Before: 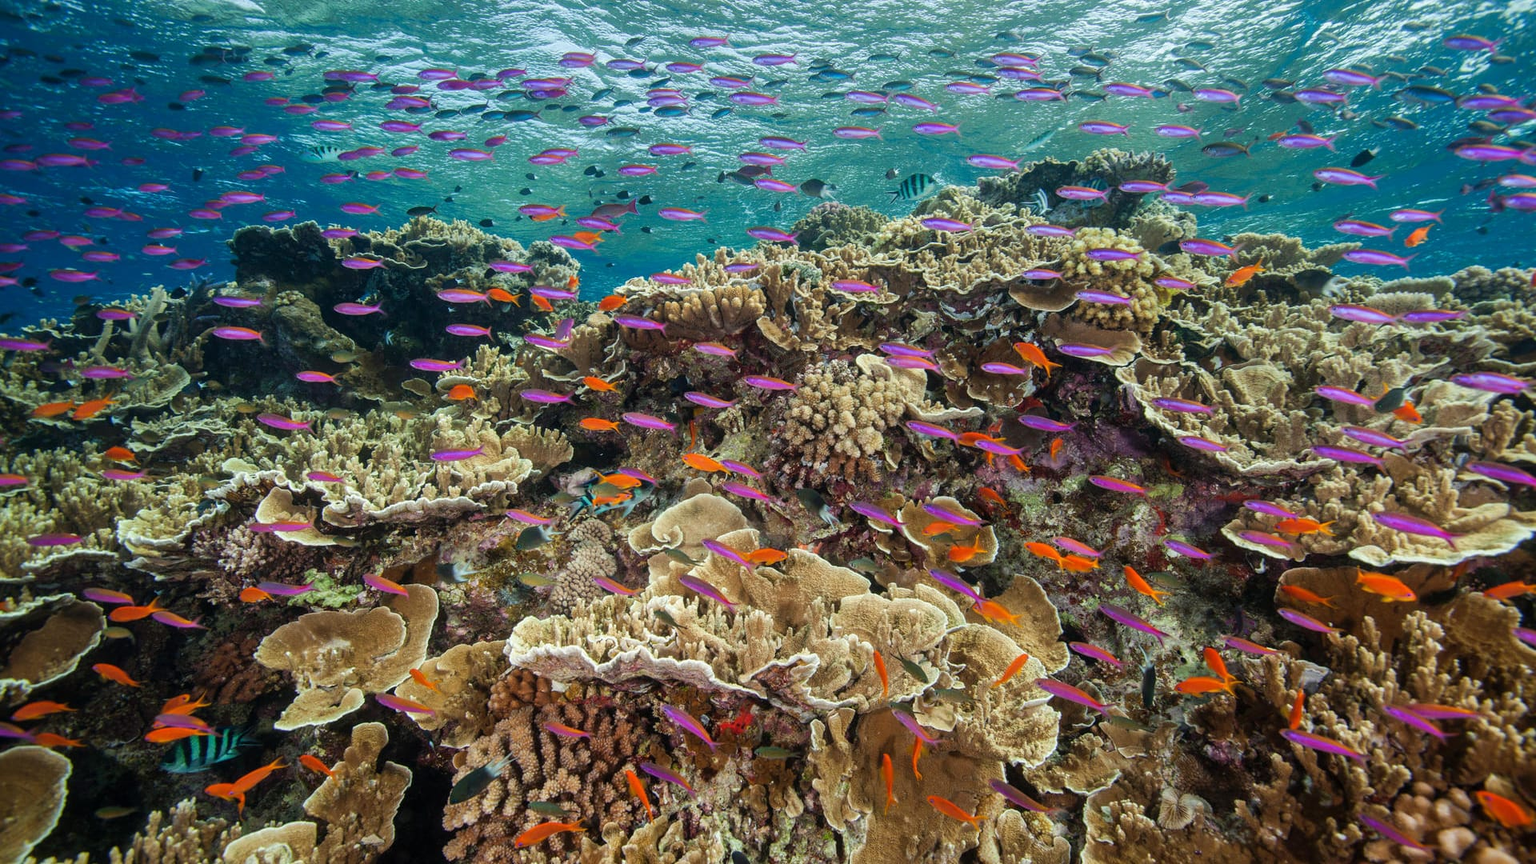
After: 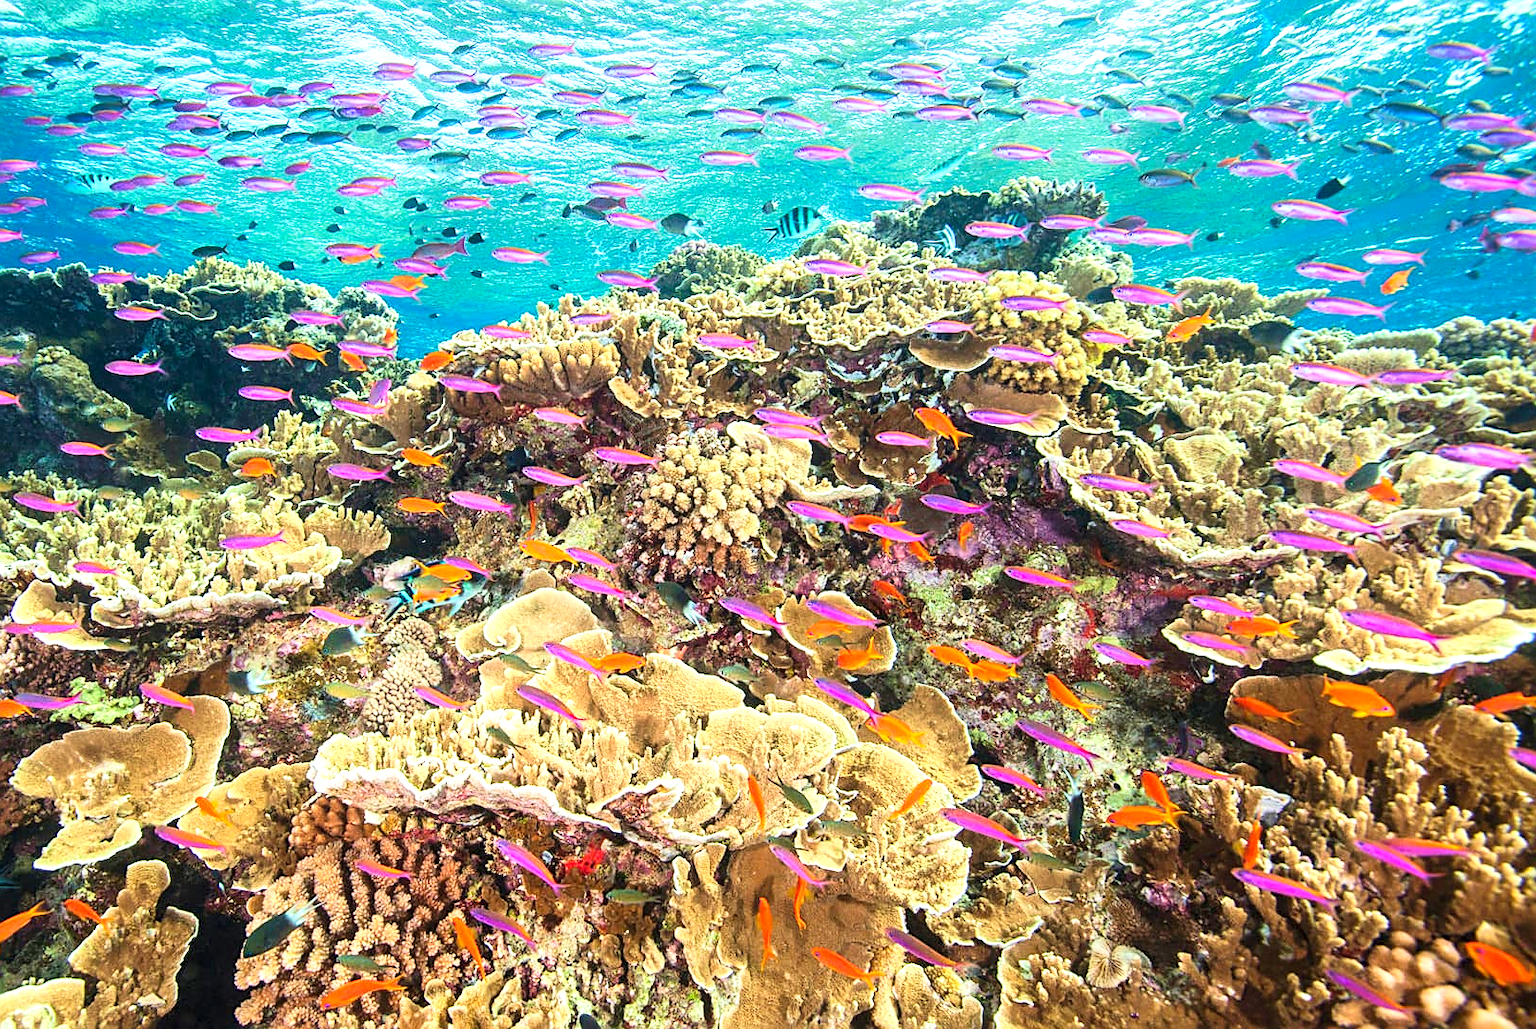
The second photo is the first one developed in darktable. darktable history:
exposure: exposure 1 EV, compensate highlight preservation false
contrast brightness saturation: contrast 0.203, brightness 0.17, saturation 0.226
crop: left 15.993%
sharpen: on, module defaults
velvia: on, module defaults
